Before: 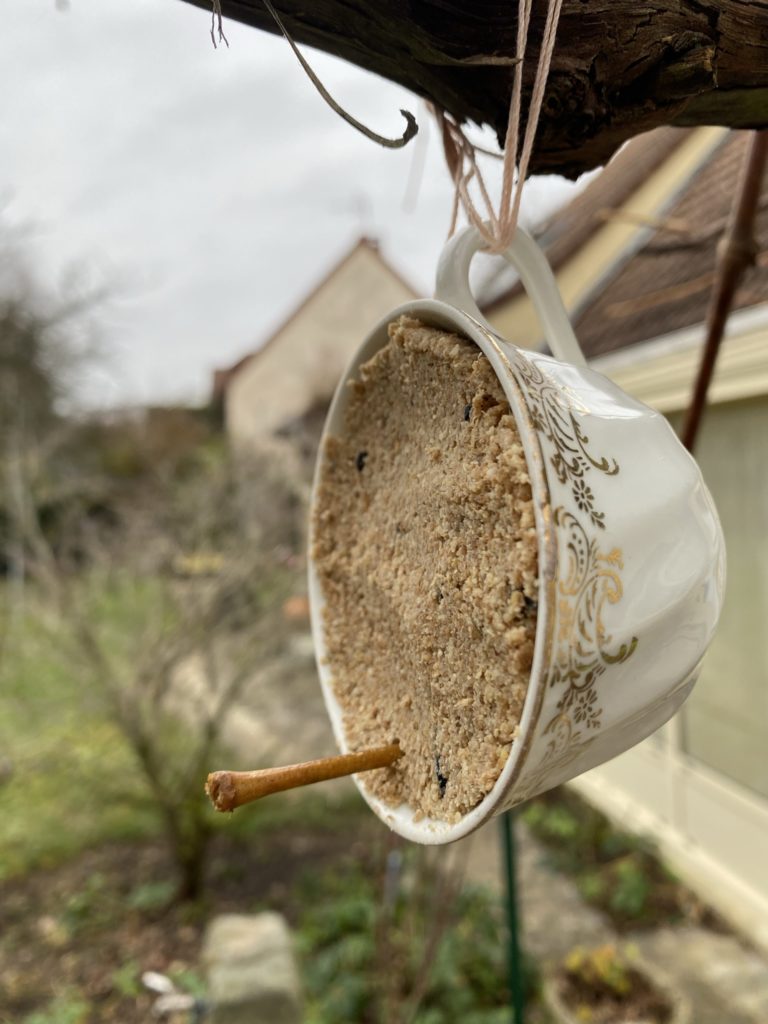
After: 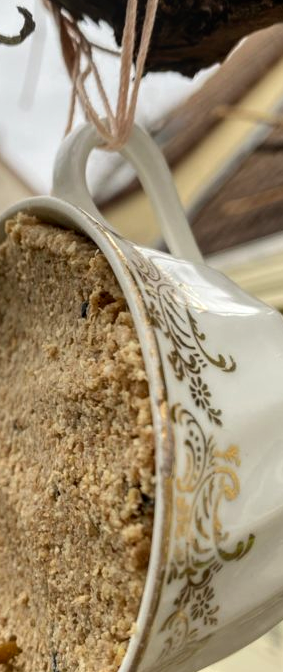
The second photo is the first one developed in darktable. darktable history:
crop and rotate: left 49.936%, top 10.094%, right 13.136%, bottom 24.256%
local contrast: on, module defaults
contrast brightness saturation: contrast 0.04, saturation 0.16
